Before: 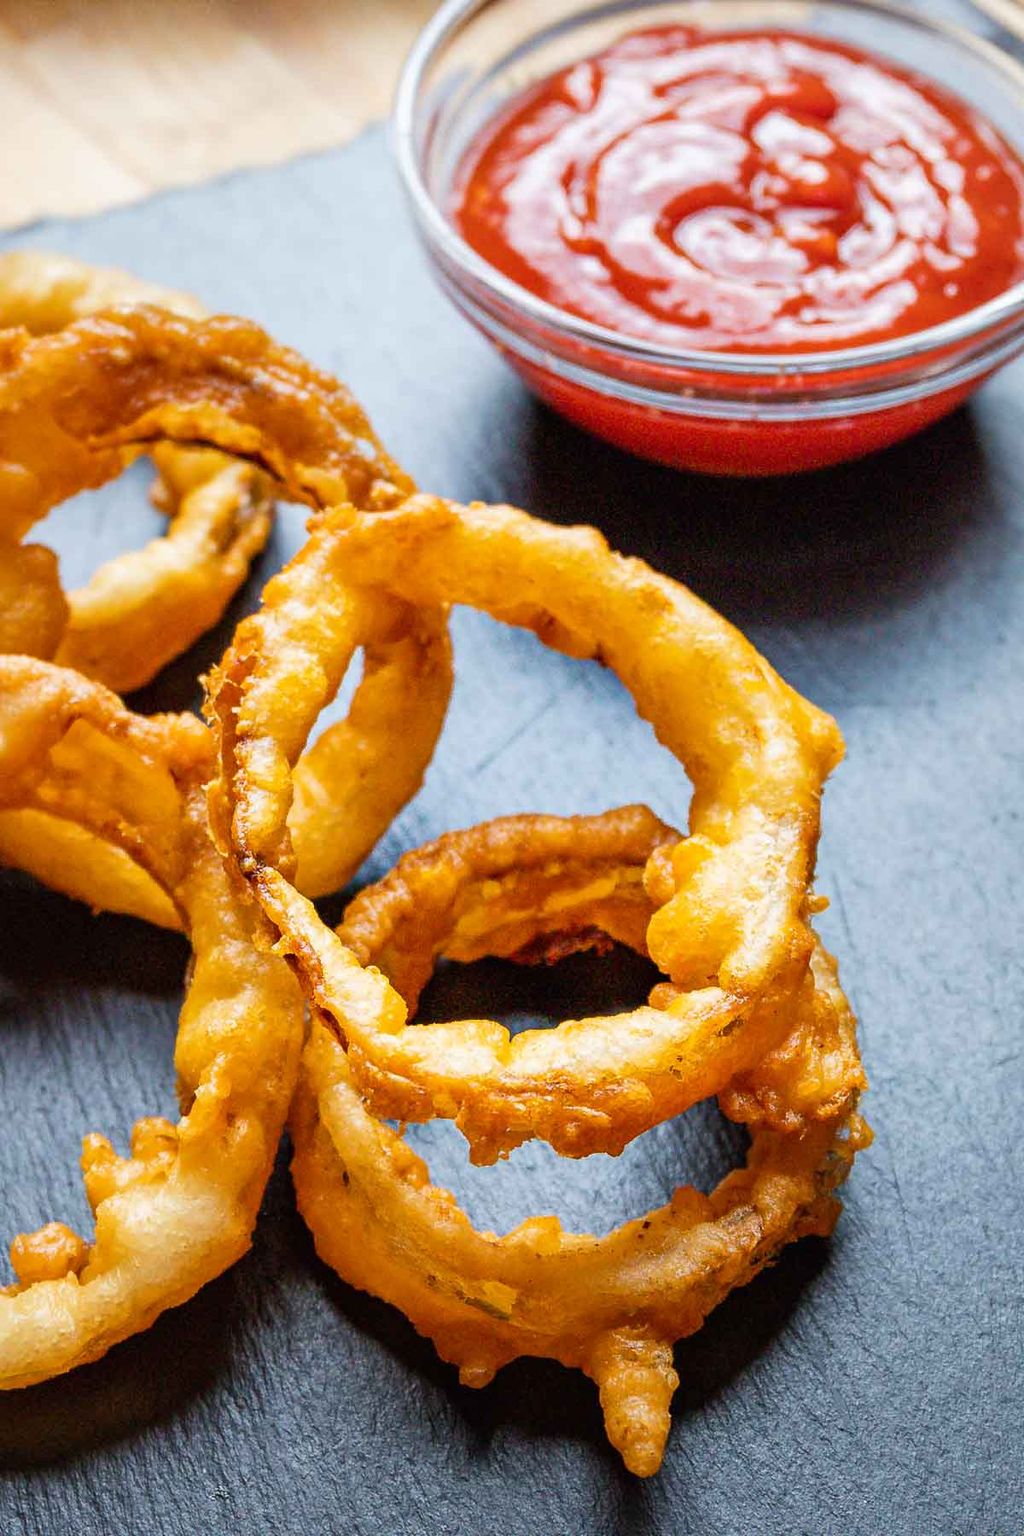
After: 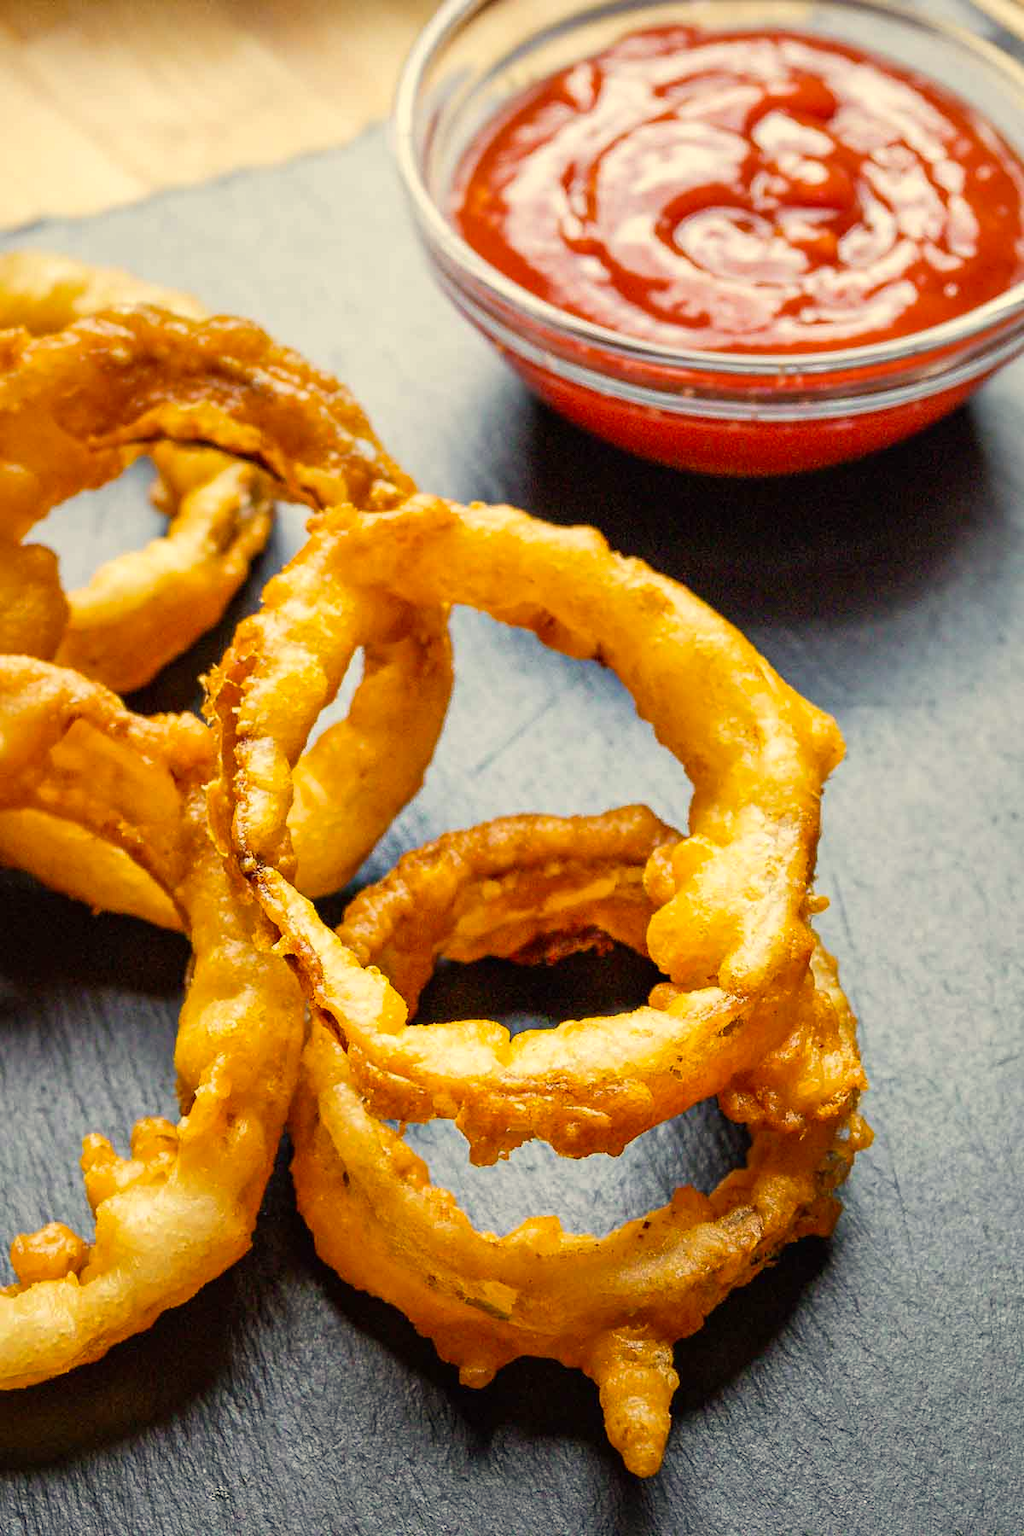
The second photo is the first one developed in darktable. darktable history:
color correction: highlights a* 2.56, highlights b* 22.75
